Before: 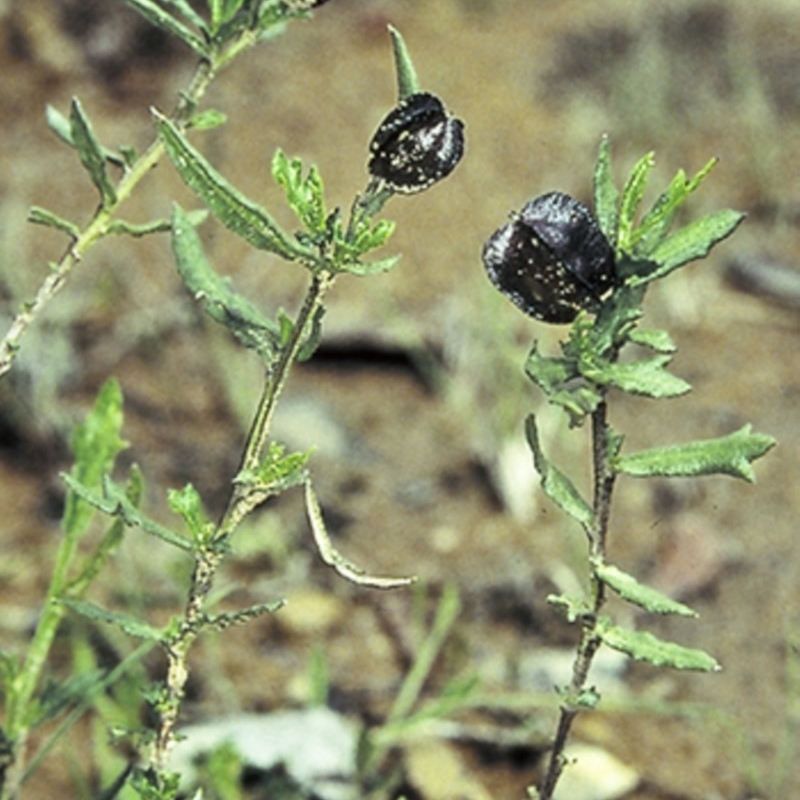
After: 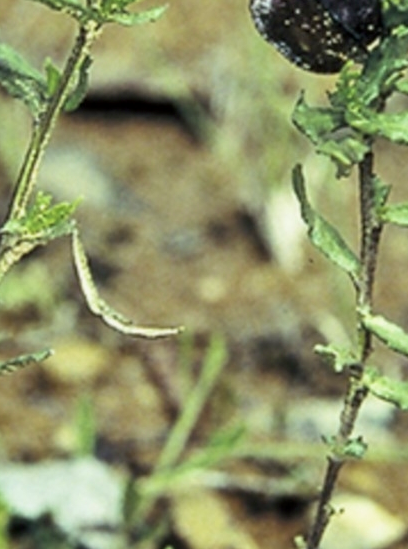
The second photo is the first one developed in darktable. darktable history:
crop and rotate: left 29.134%, top 31.284%, right 19.847%
velvia: on, module defaults
exposure: black level correction 0.002, exposure -0.106 EV, compensate highlight preservation false
